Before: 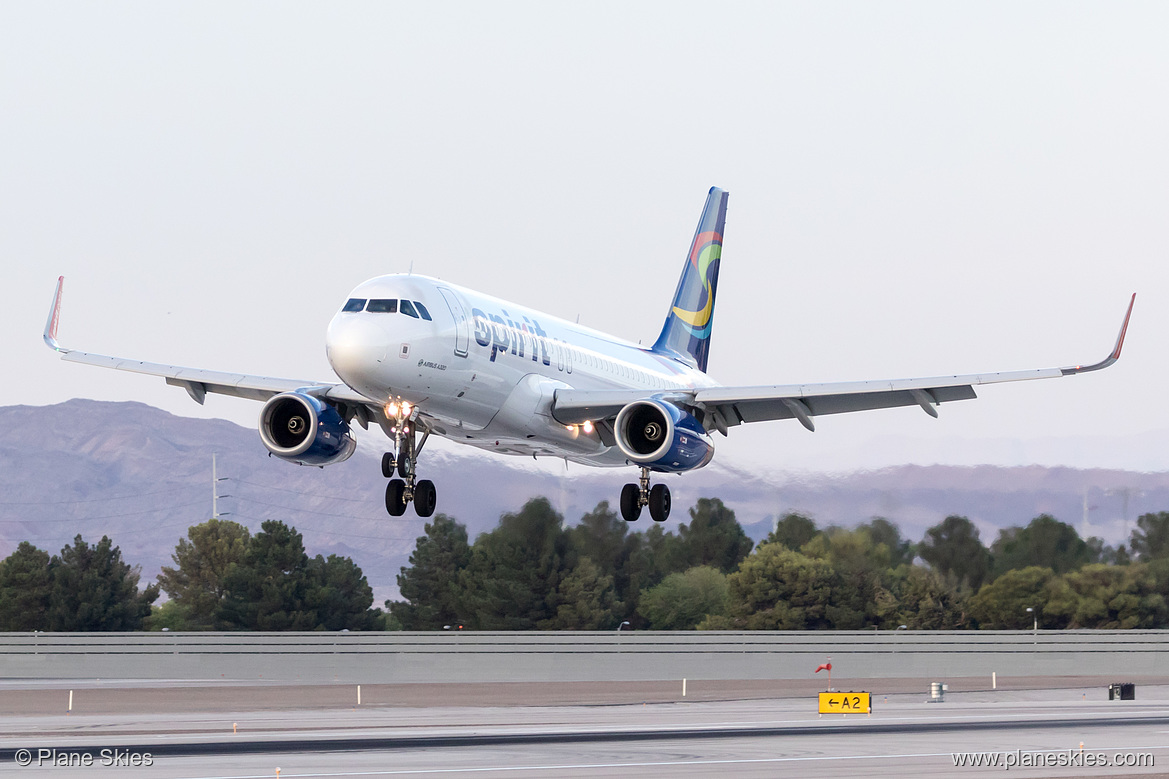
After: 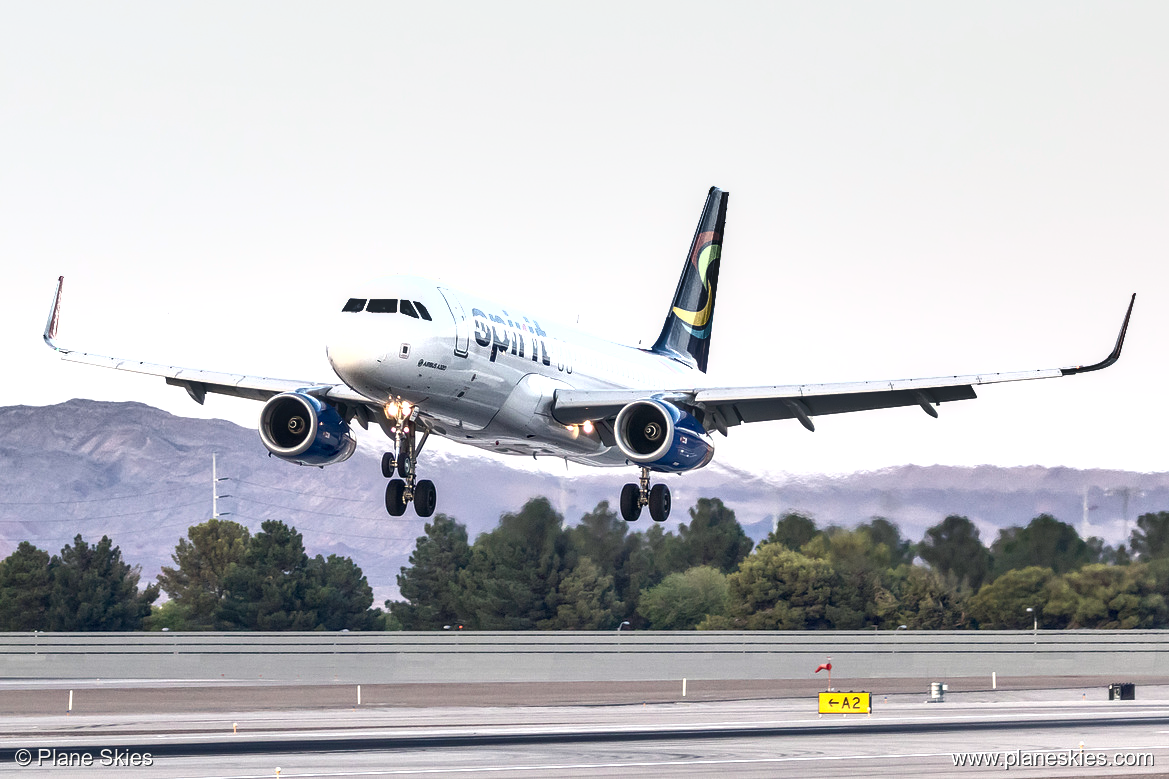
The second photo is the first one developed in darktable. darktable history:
tone equalizer: edges refinement/feathering 500, mask exposure compensation -1.57 EV, preserve details no
shadows and highlights: shadows 30.74, highlights -62.42, shadows color adjustment 99.17%, highlights color adjustment 0.255%, soften with gaussian
local contrast: on, module defaults
exposure: exposure 0.631 EV, compensate exposure bias true, compensate highlight preservation false
color correction: highlights a* 0.356, highlights b* 2.71, shadows a* -1.41, shadows b* -4.16
